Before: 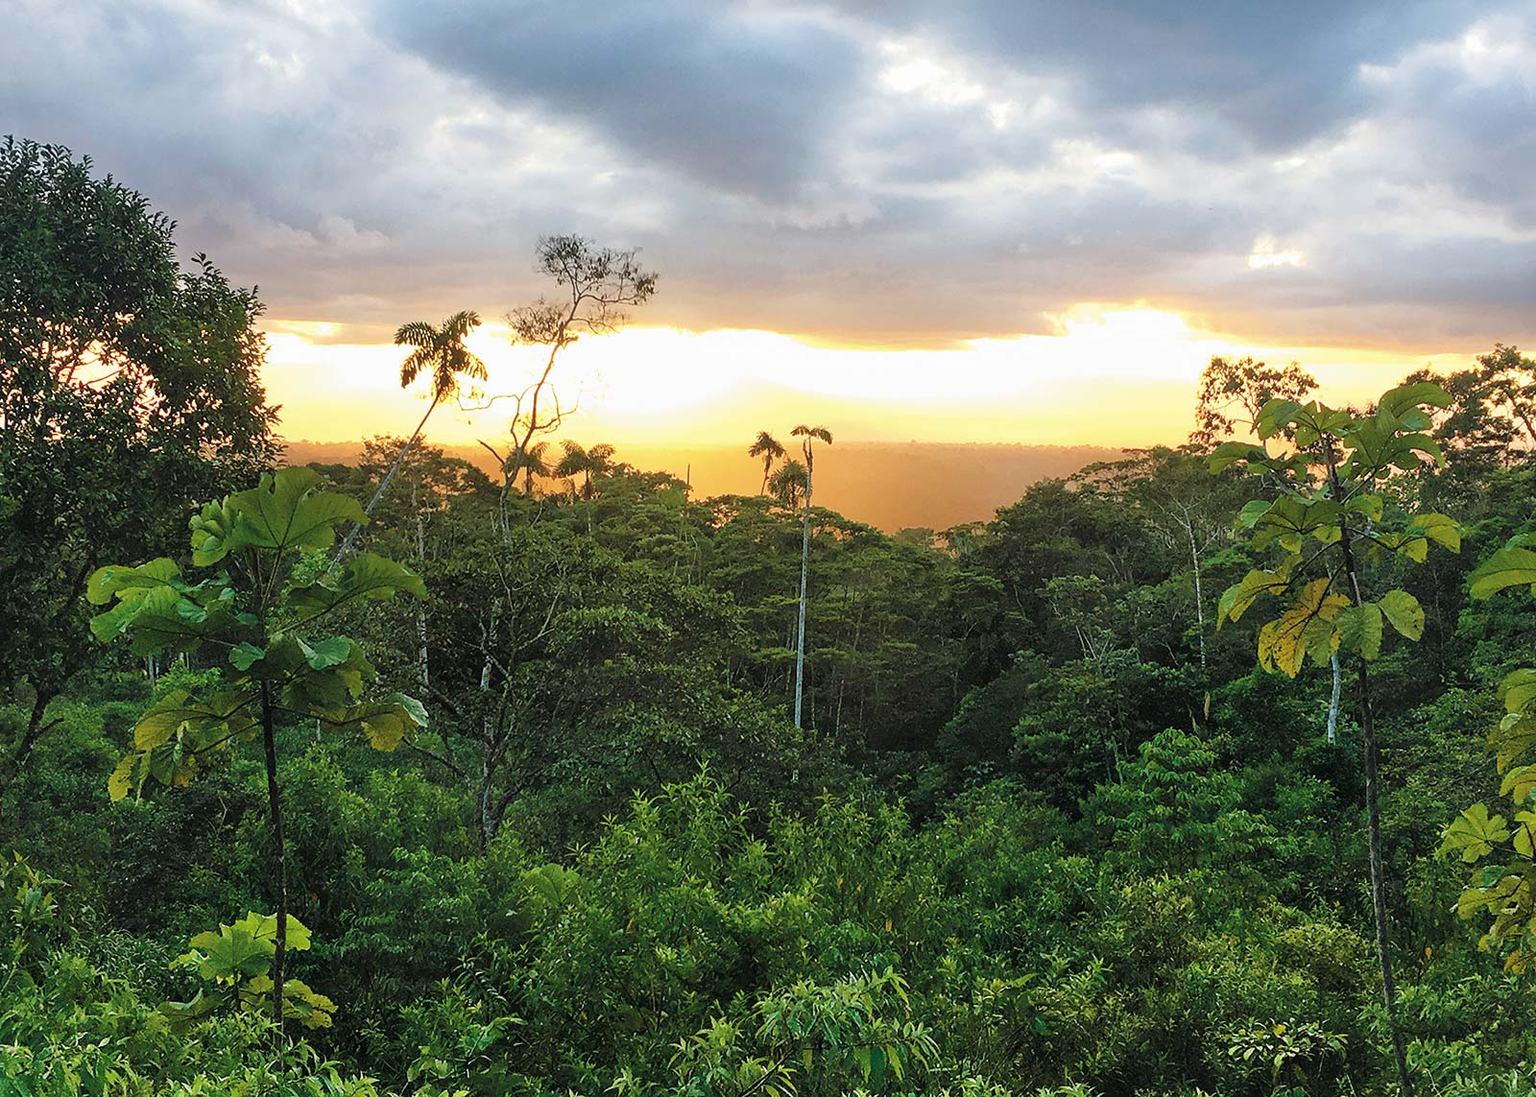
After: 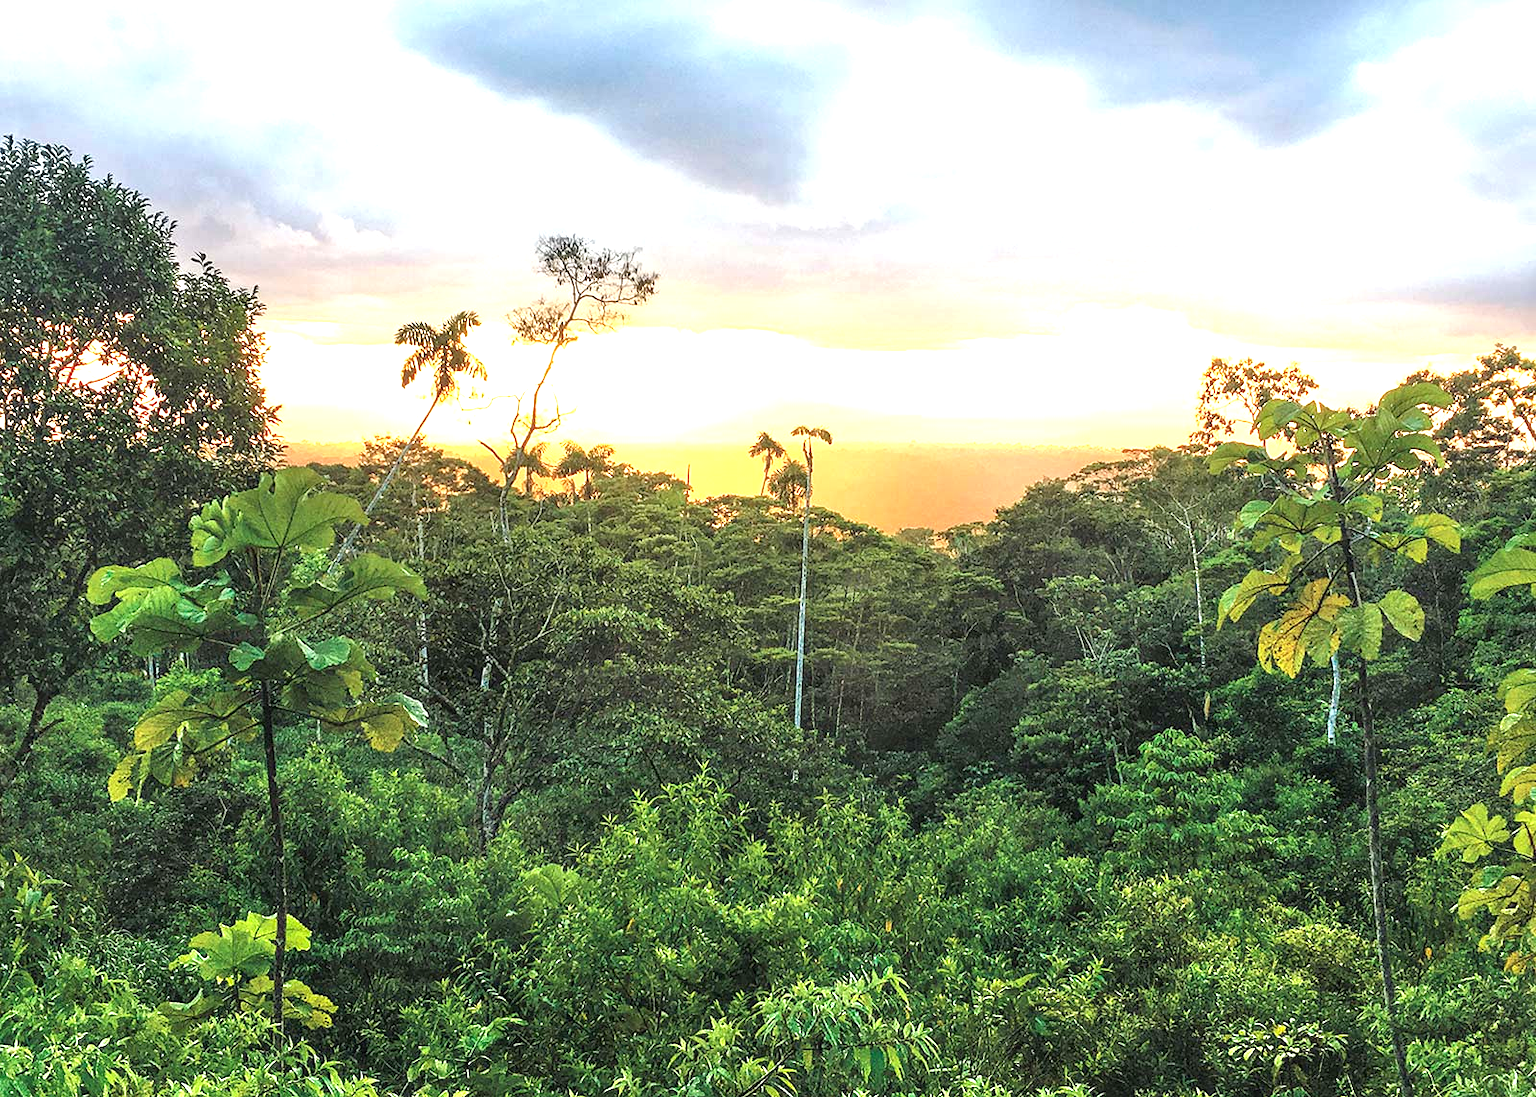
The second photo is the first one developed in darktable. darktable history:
local contrast: on, module defaults
exposure: black level correction 0, exposure 1.104 EV, compensate highlight preservation false
